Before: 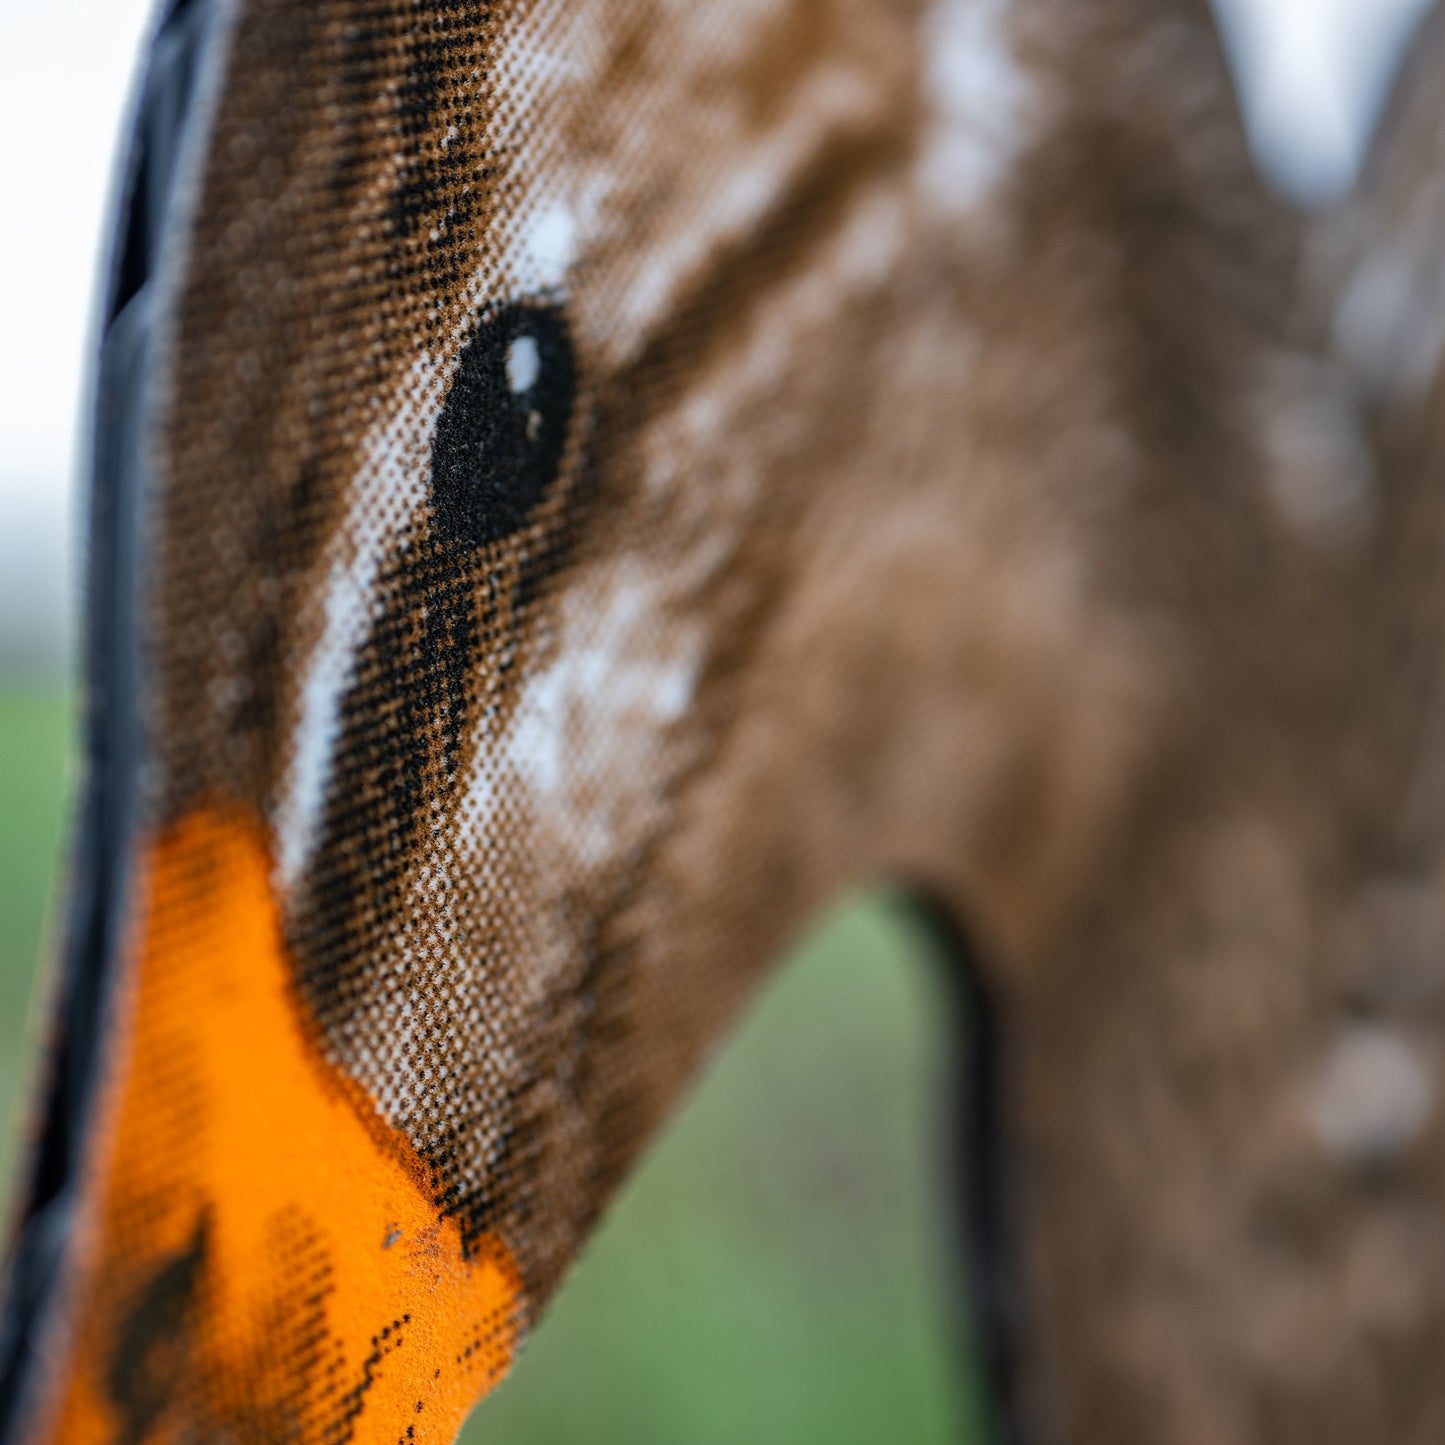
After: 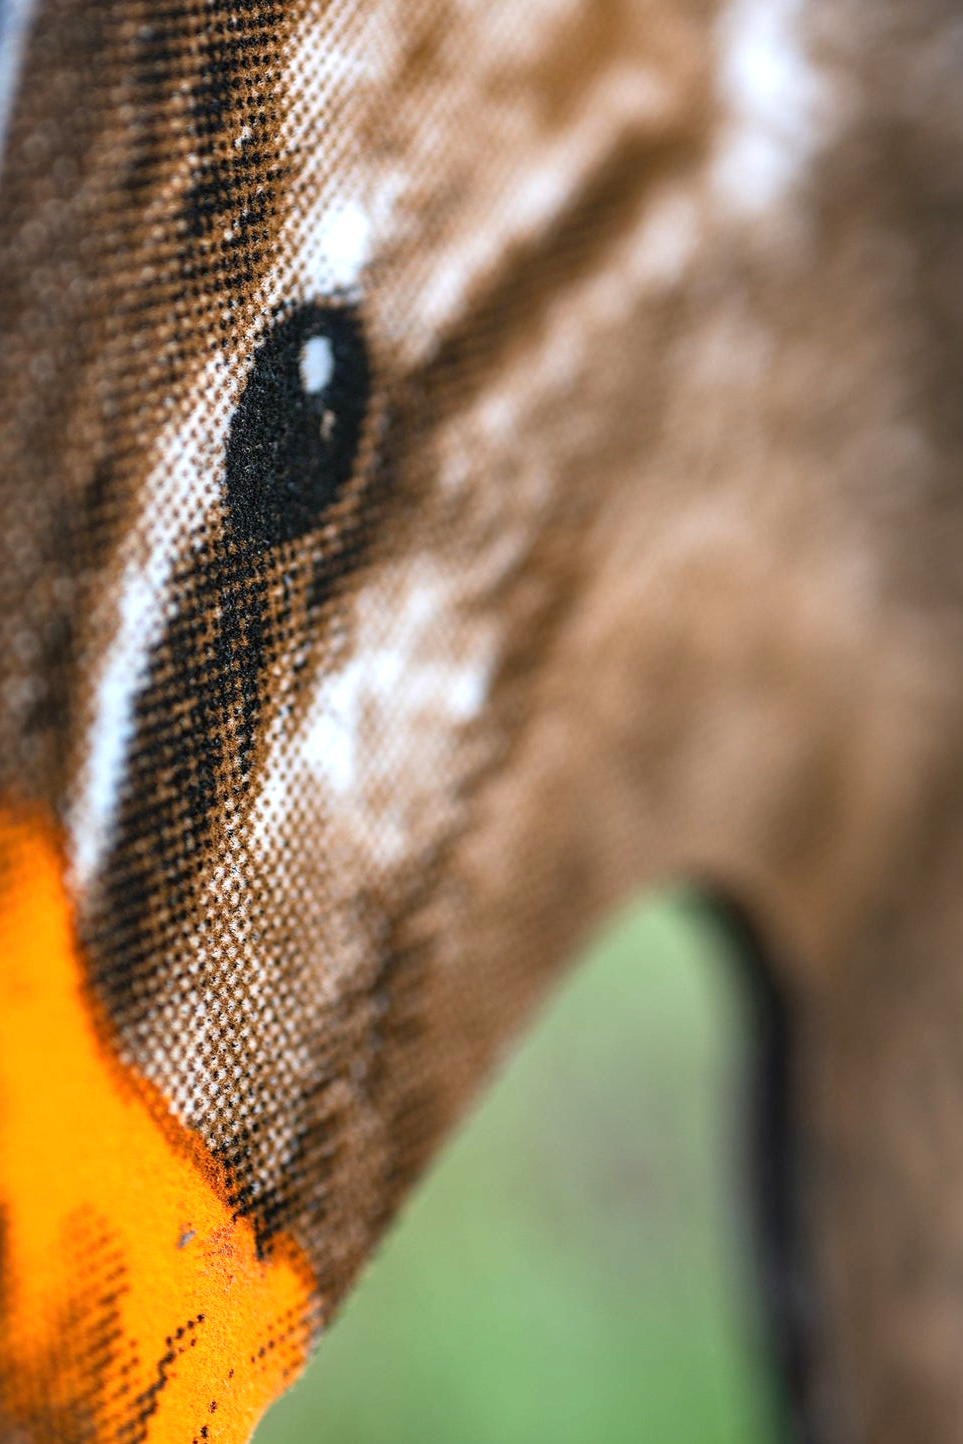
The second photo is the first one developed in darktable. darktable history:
exposure: black level correction 0, exposure 0.7 EV, compensate exposure bias true, compensate highlight preservation false
tone equalizer: on, module defaults
crop and rotate: left 14.292%, right 19.041%
